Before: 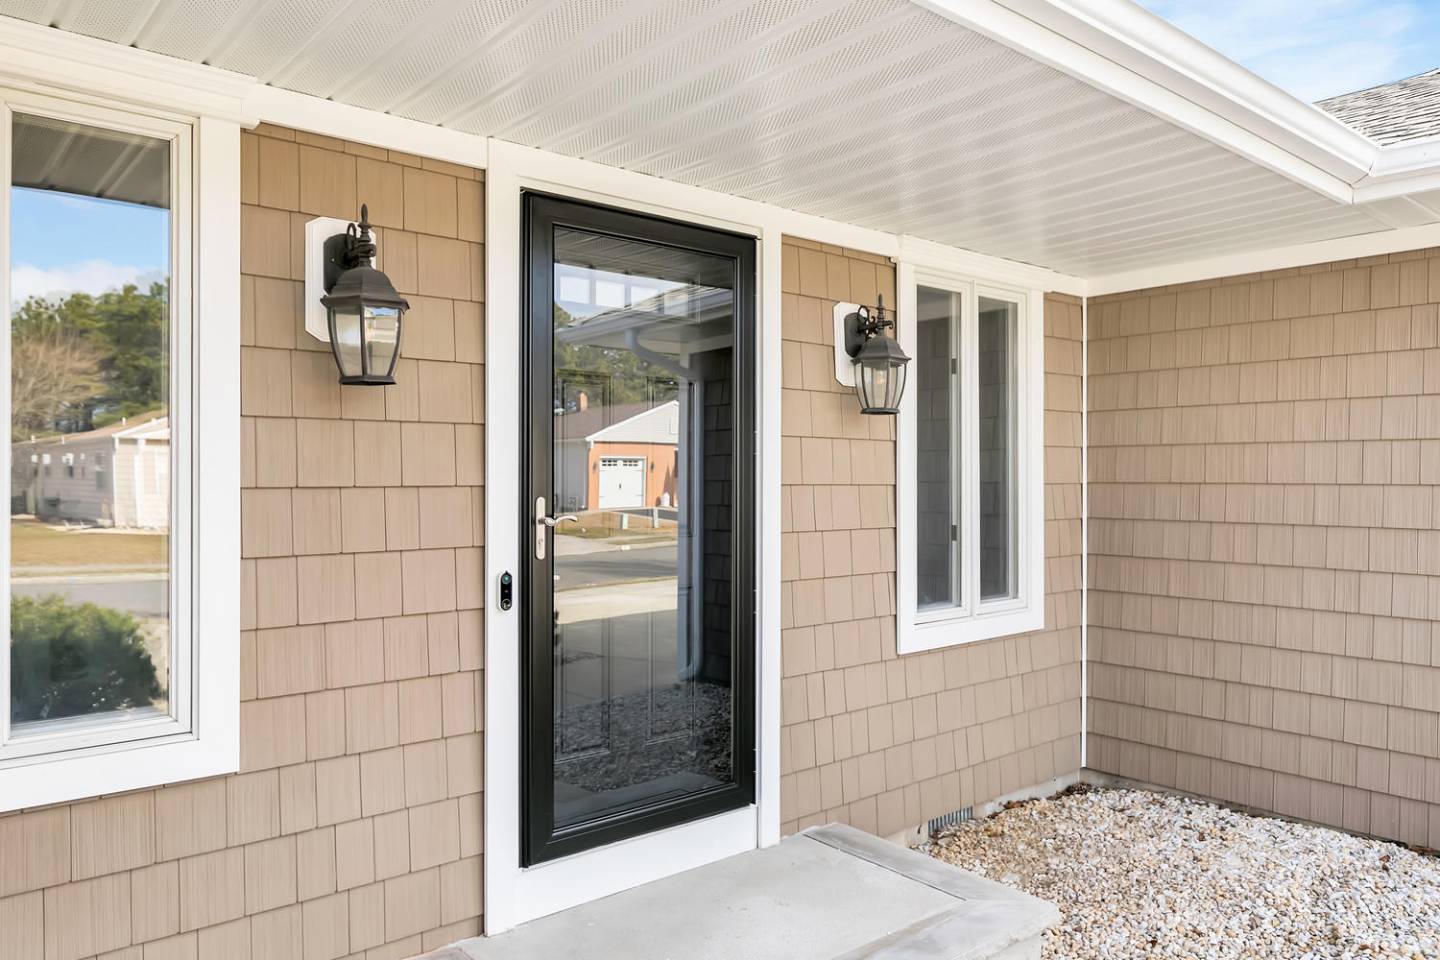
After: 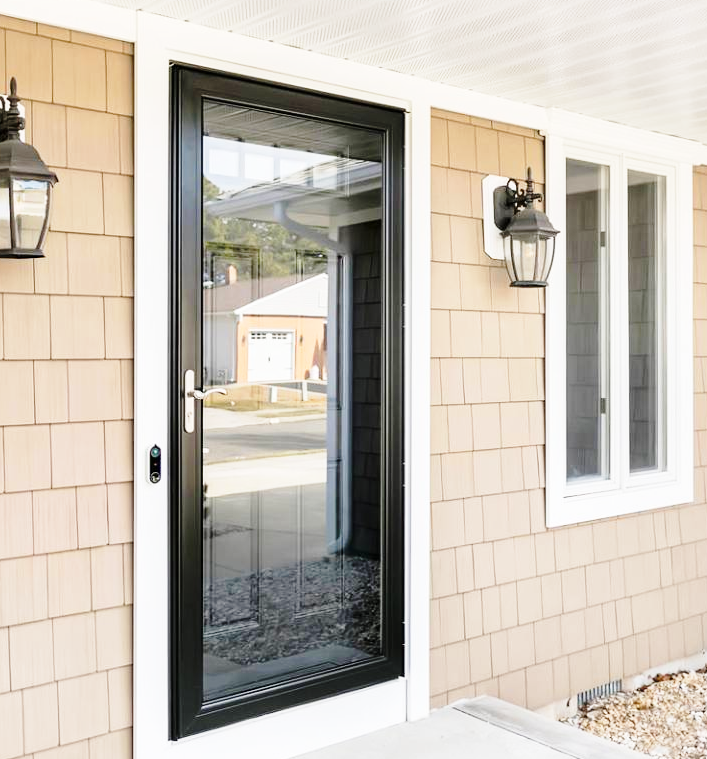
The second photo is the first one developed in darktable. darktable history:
crop and rotate: angle 0.021°, left 24.384%, top 13.211%, right 26.429%, bottom 7.665%
base curve: curves: ch0 [(0, 0) (0.028, 0.03) (0.121, 0.232) (0.46, 0.748) (0.859, 0.968) (1, 1)], preserve colors none
